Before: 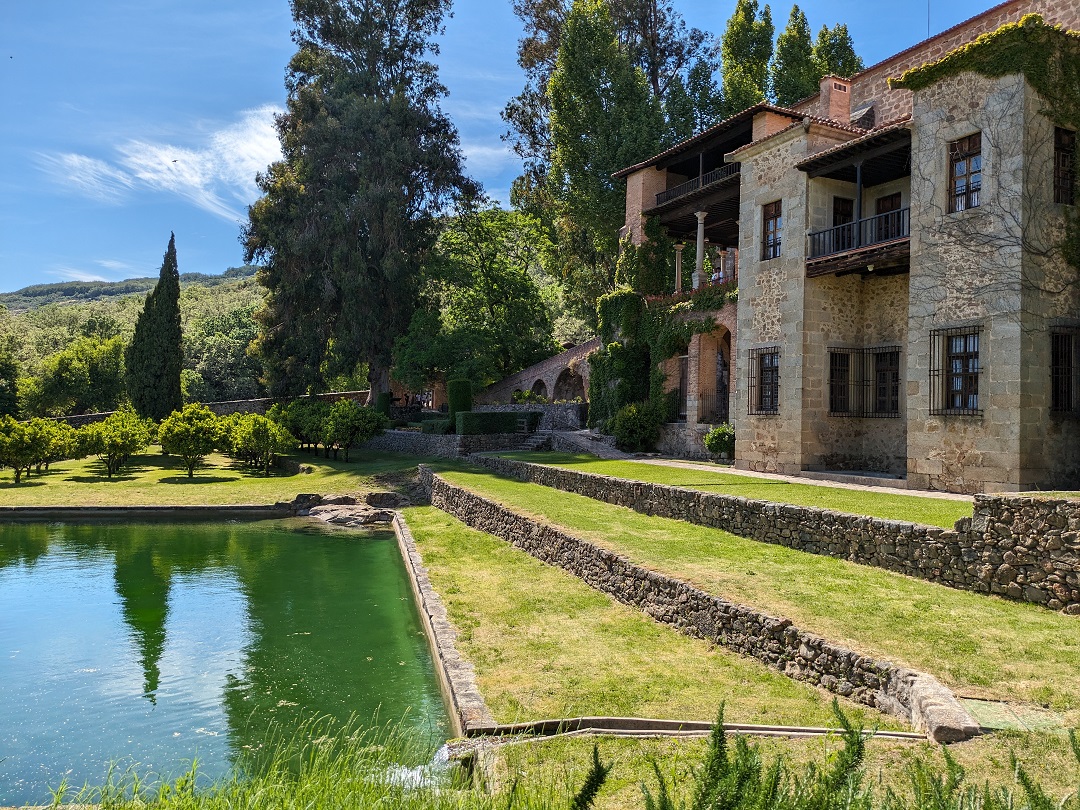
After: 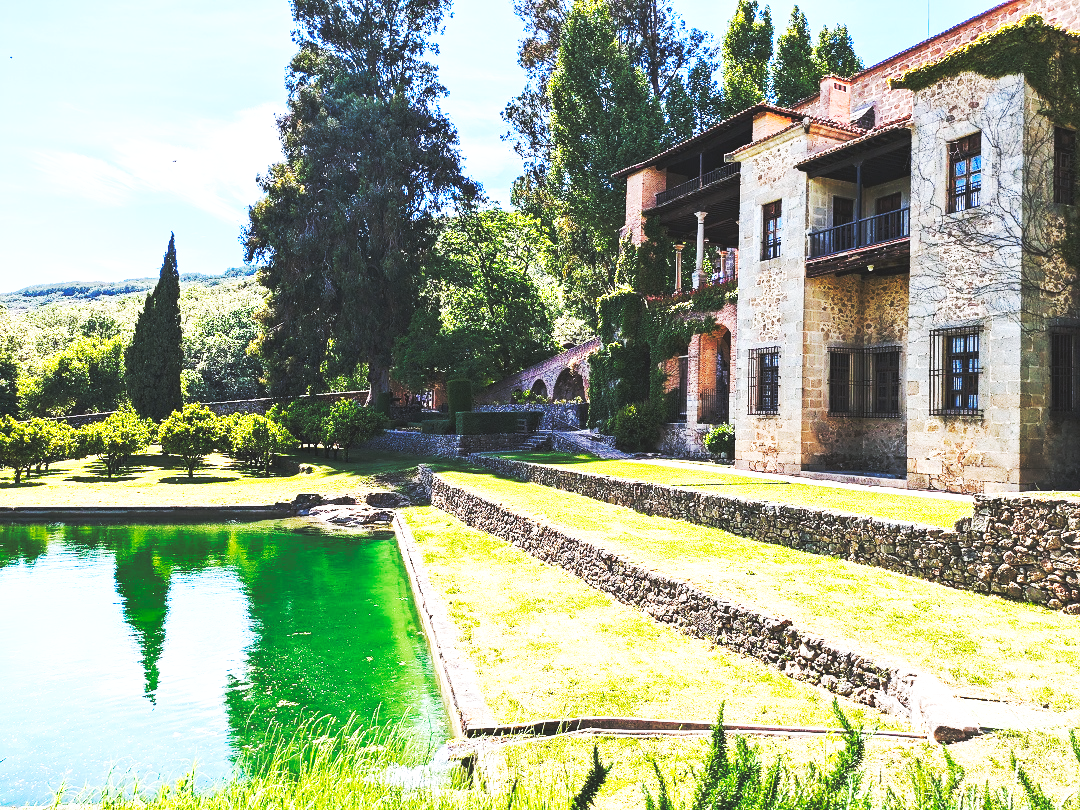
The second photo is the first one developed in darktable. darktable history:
exposure: exposure 0.495 EV, compensate highlight preservation false
base curve: curves: ch0 [(0, 0.015) (0.085, 0.116) (0.134, 0.298) (0.19, 0.545) (0.296, 0.764) (0.599, 0.982) (1, 1)], preserve colors none
color calibration: gray › normalize channels true, illuminant as shot in camera, x 0.358, y 0.373, temperature 4628.91 K, gamut compression 0
